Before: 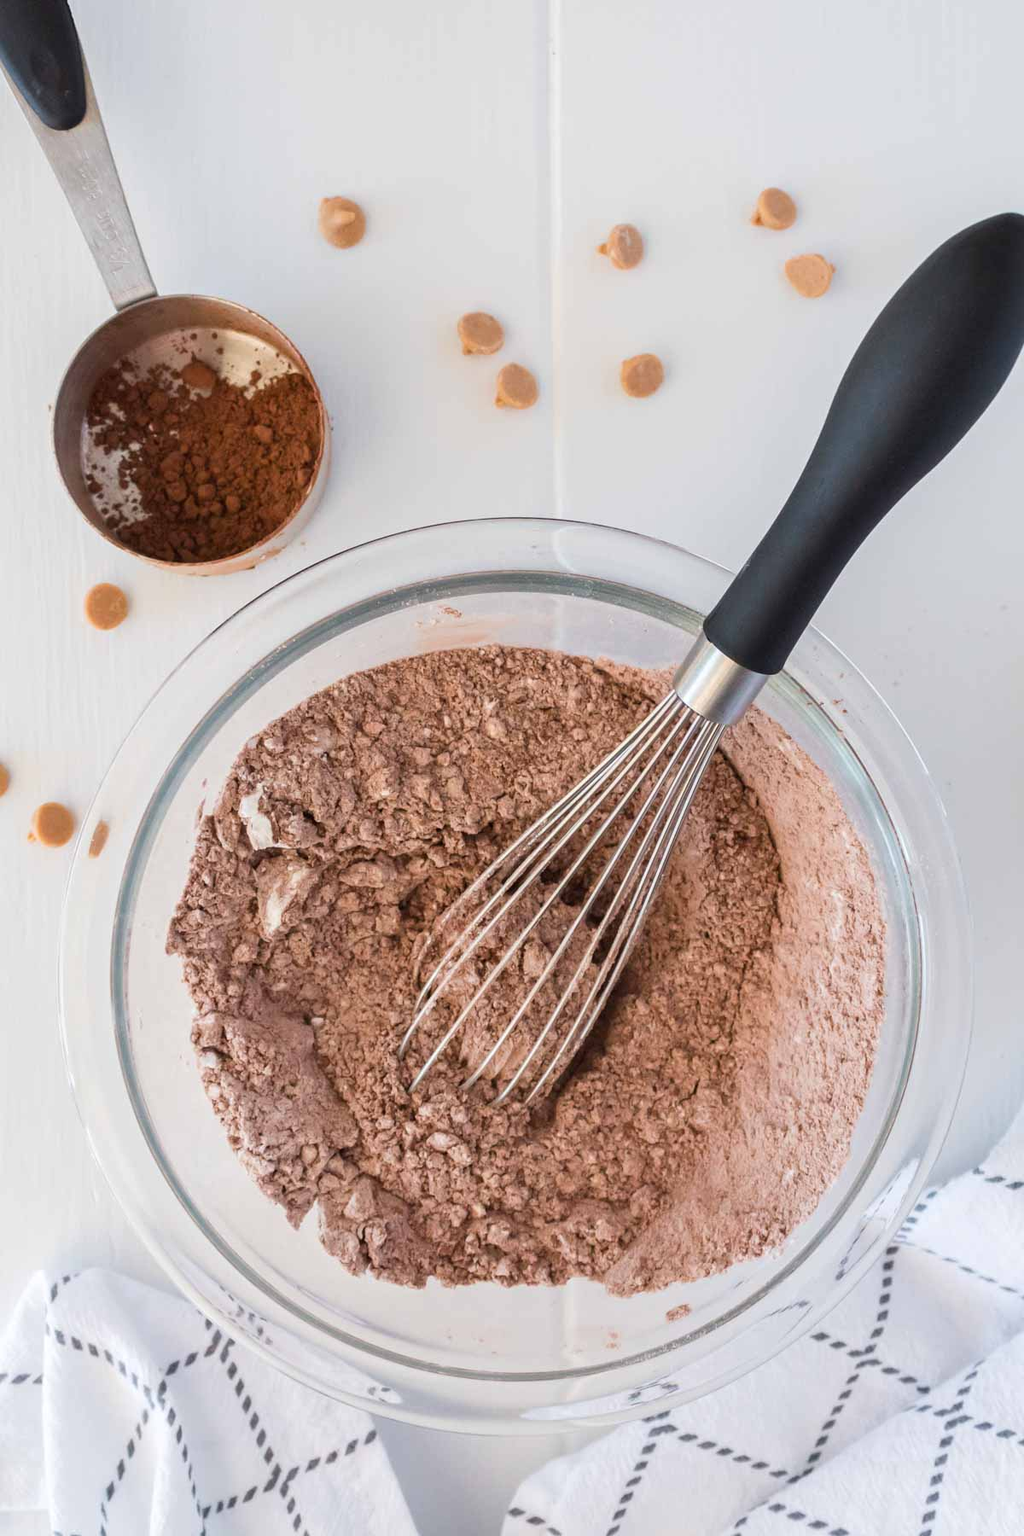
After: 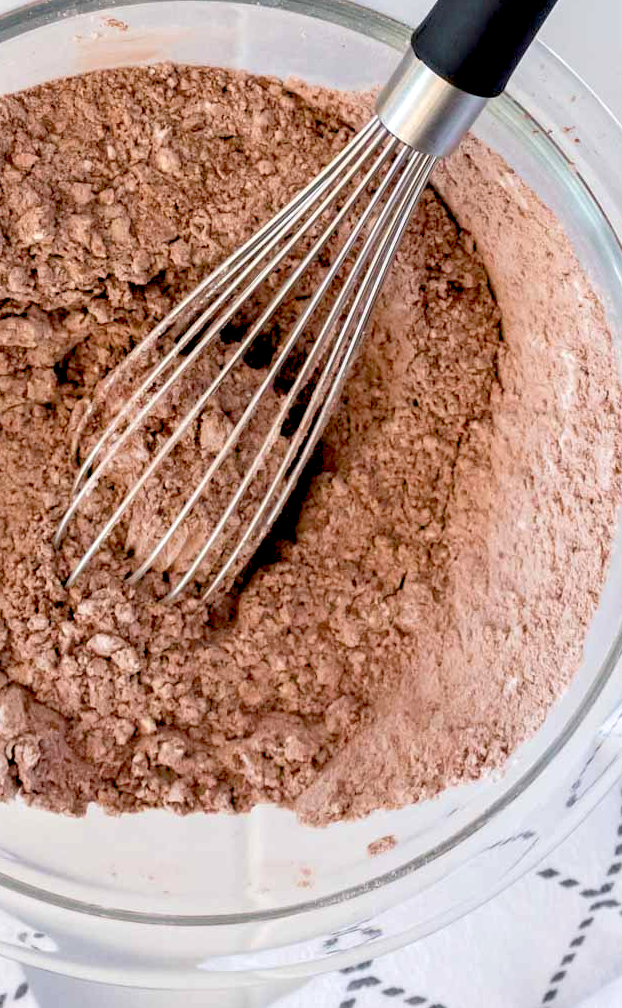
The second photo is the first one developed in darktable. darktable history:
crop: left 34.476%, top 38.525%, right 13.608%, bottom 5.449%
exposure: black level correction 0.026, exposure 0.182 EV, compensate exposure bias true, compensate highlight preservation false
